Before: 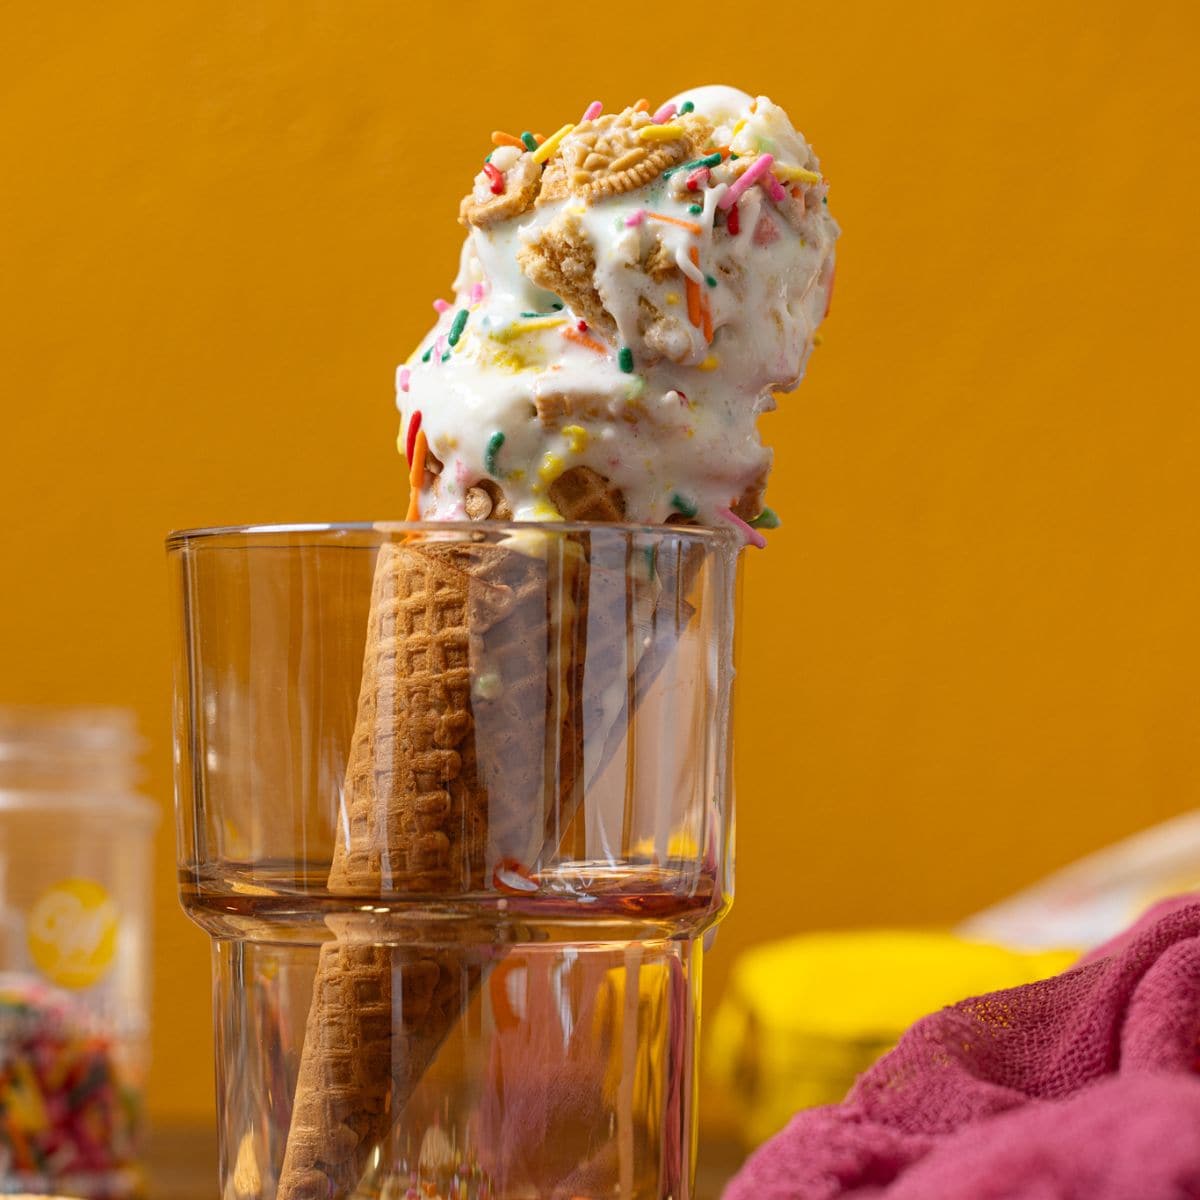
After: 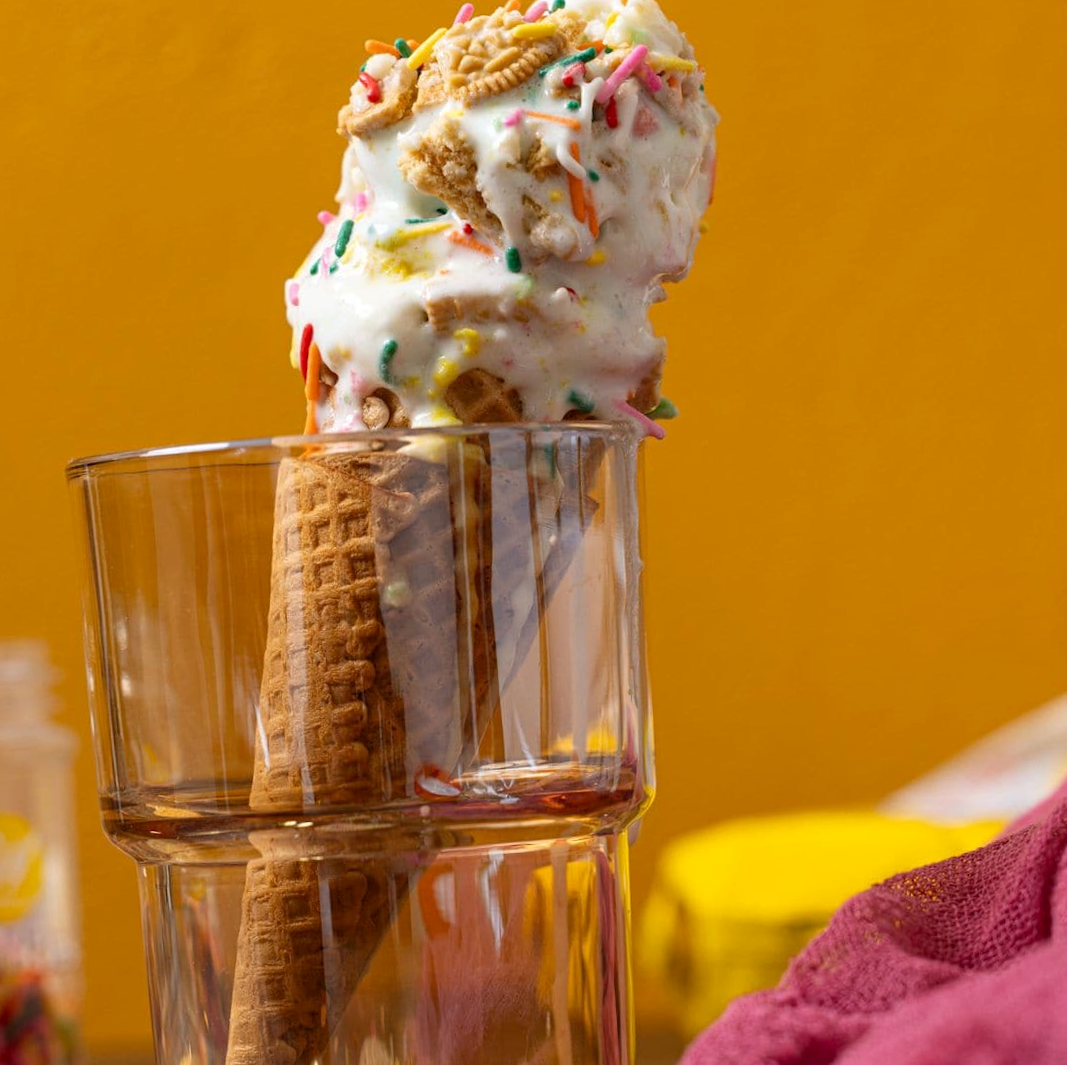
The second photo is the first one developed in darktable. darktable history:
exposure: black level correction 0.001, exposure 0.016 EV, compensate exposure bias true, compensate highlight preservation false
crop and rotate: angle 3.69°, left 5.489%, top 5.678%
